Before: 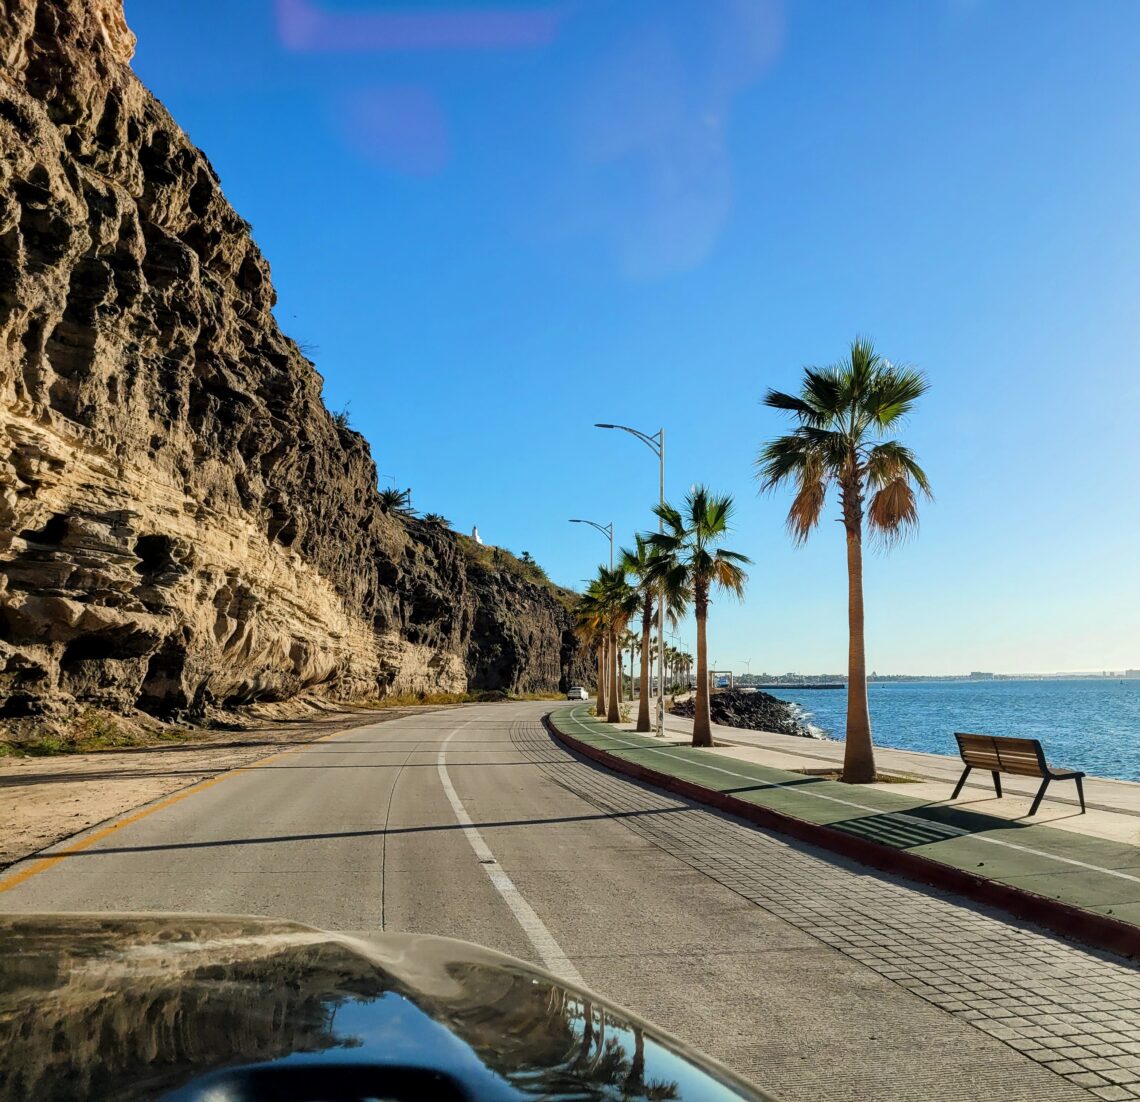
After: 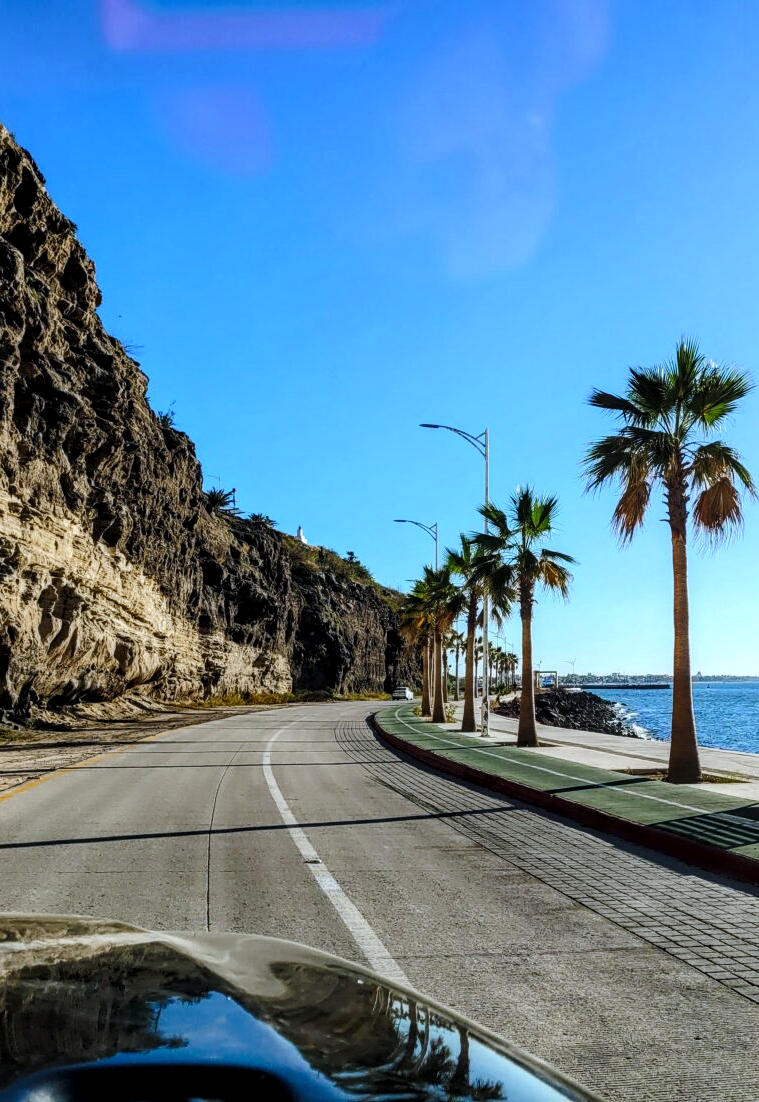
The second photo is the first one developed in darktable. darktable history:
exposure: compensate highlight preservation false
tone equalizer: -8 EV -0.001 EV, -7 EV 0.001 EV, -6 EV -0.002 EV, -5 EV -0.003 EV, -4 EV -0.062 EV, -3 EV -0.222 EV, -2 EV -0.267 EV, -1 EV 0.105 EV, +0 EV 0.303 EV
local contrast: detail 130%
tone curve: curves: ch0 [(0, 0) (0.003, 0.002) (0.011, 0.009) (0.025, 0.02) (0.044, 0.034) (0.069, 0.046) (0.1, 0.062) (0.136, 0.083) (0.177, 0.119) (0.224, 0.162) (0.277, 0.216) (0.335, 0.282) (0.399, 0.365) (0.468, 0.457) (0.543, 0.541) (0.623, 0.624) (0.709, 0.713) (0.801, 0.797) (0.898, 0.889) (1, 1)], preserve colors none
crop: left 15.419%, right 17.914%
white balance: red 0.931, blue 1.11
